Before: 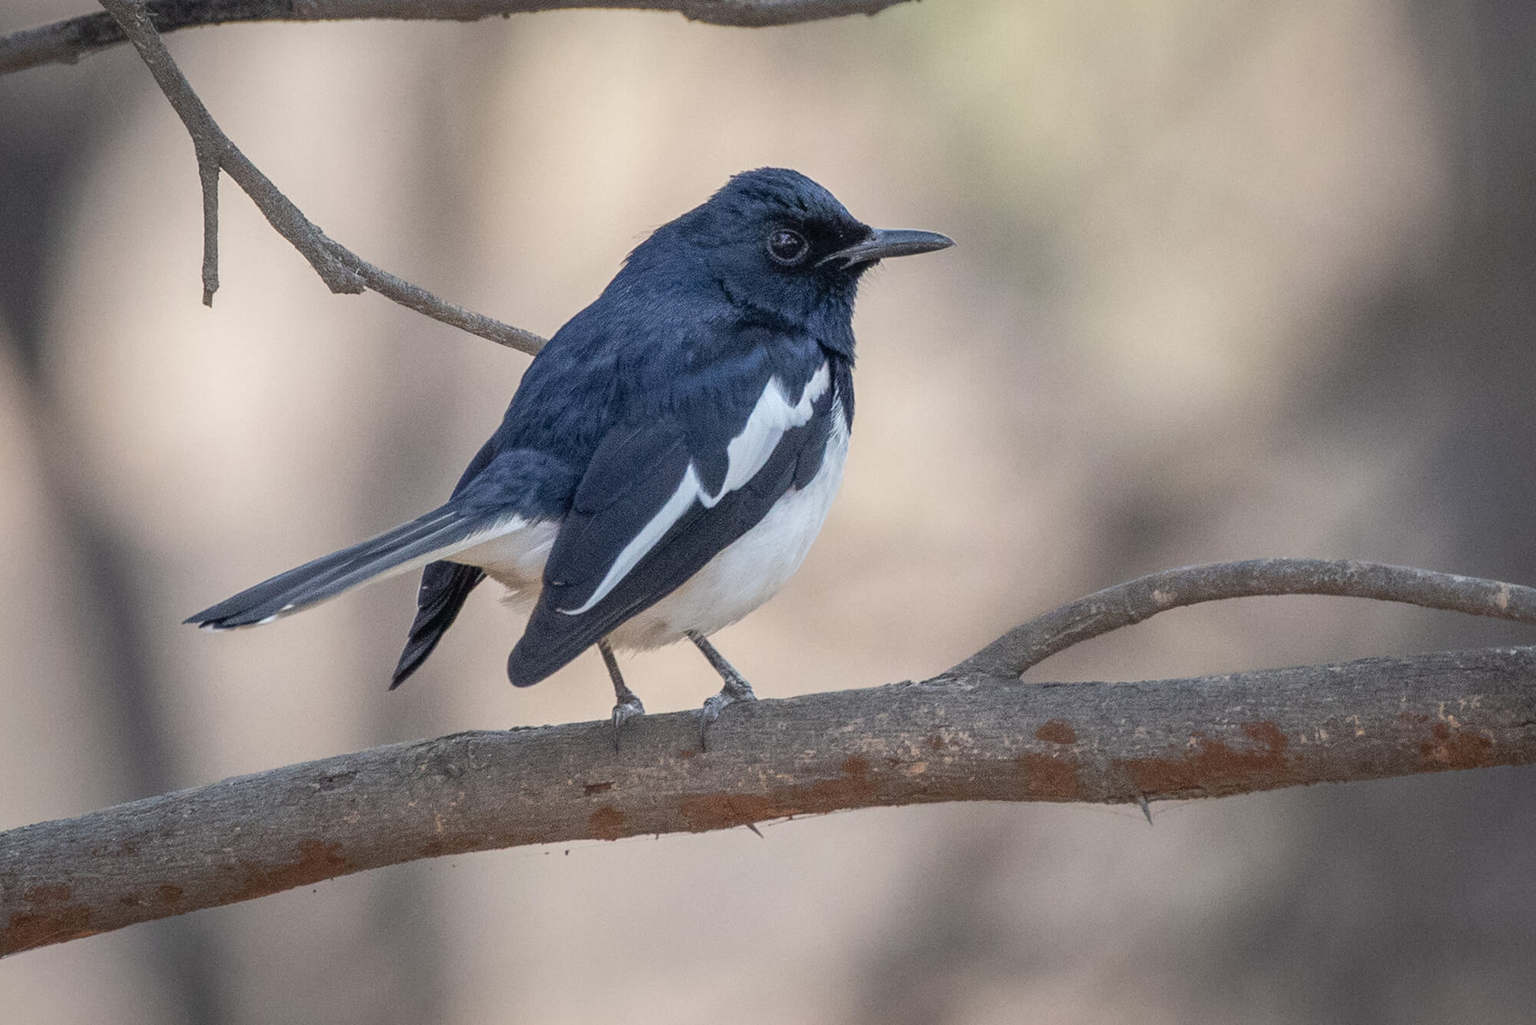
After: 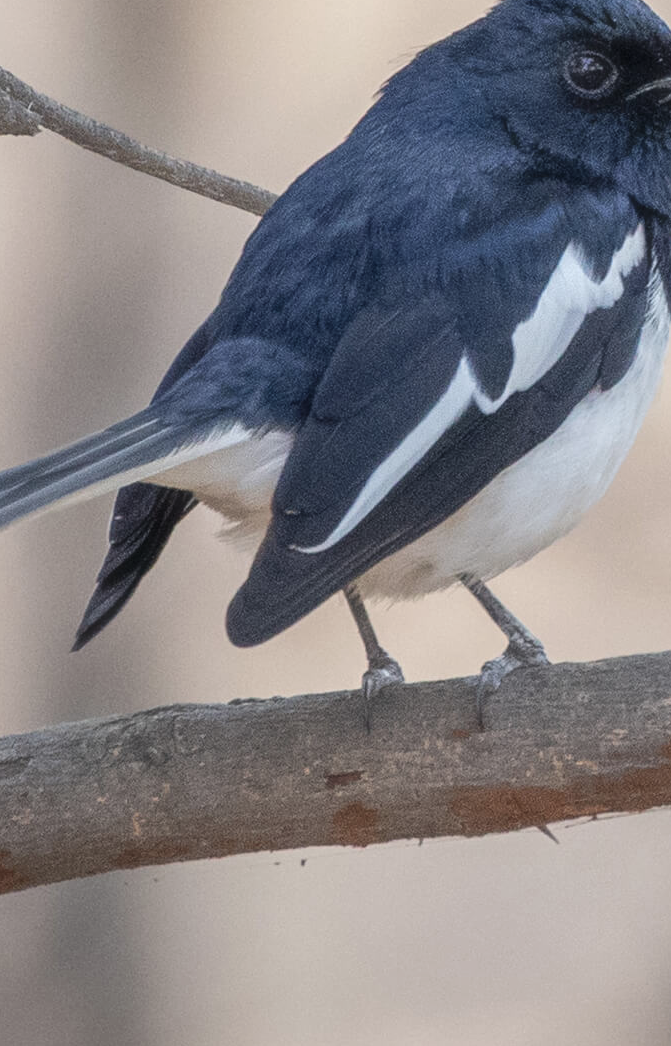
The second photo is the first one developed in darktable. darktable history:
crop and rotate: left 21.77%, top 18.528%, right 44.676%, bottom 2.997%
haze removal: strength -0.1, adaptive false
